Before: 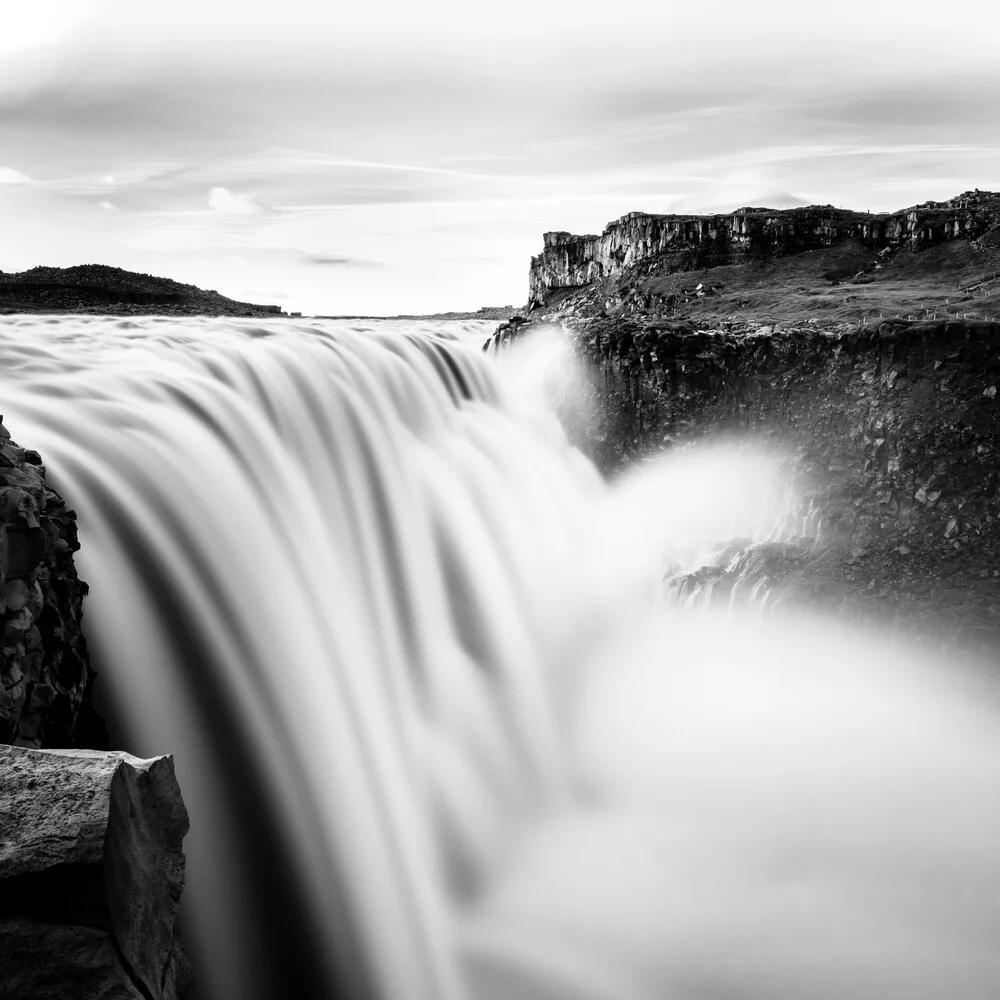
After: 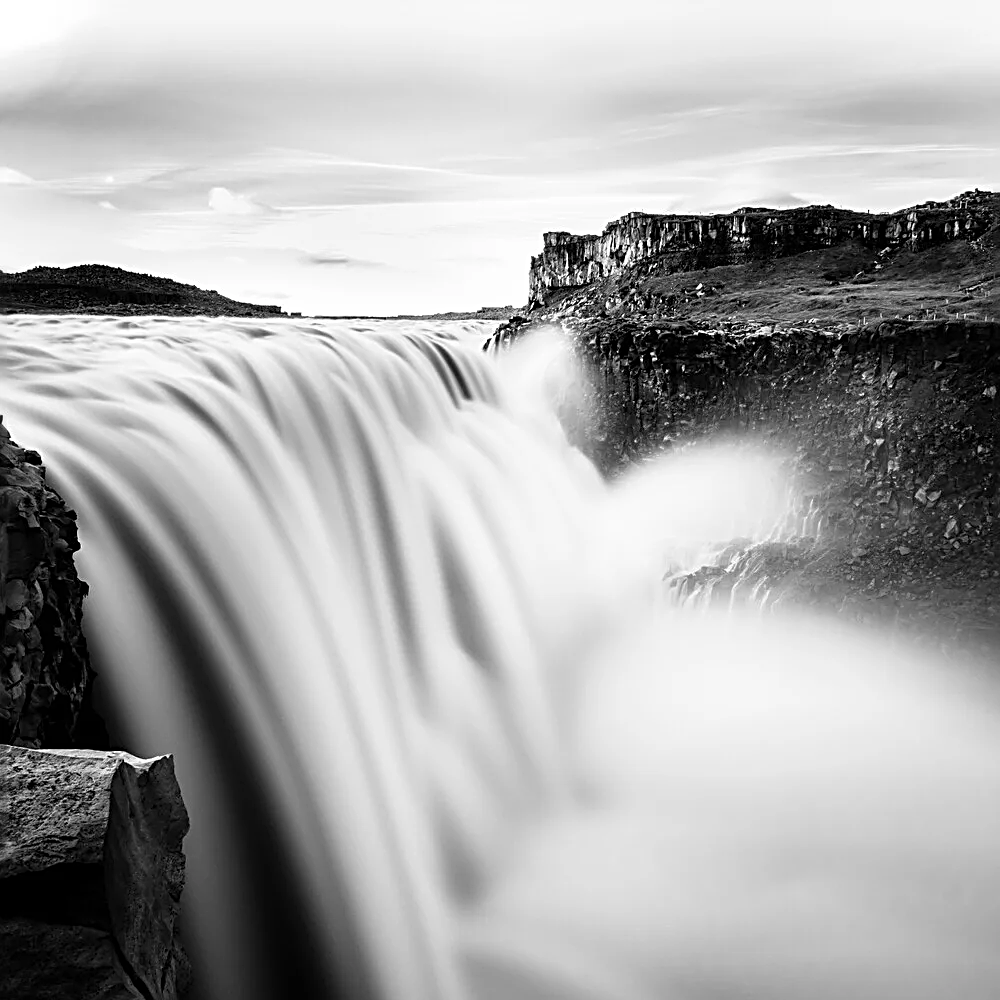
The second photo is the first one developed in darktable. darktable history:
exposure: compensate highlight preservation false
sharpen: radius 2.566, amount 0.694
